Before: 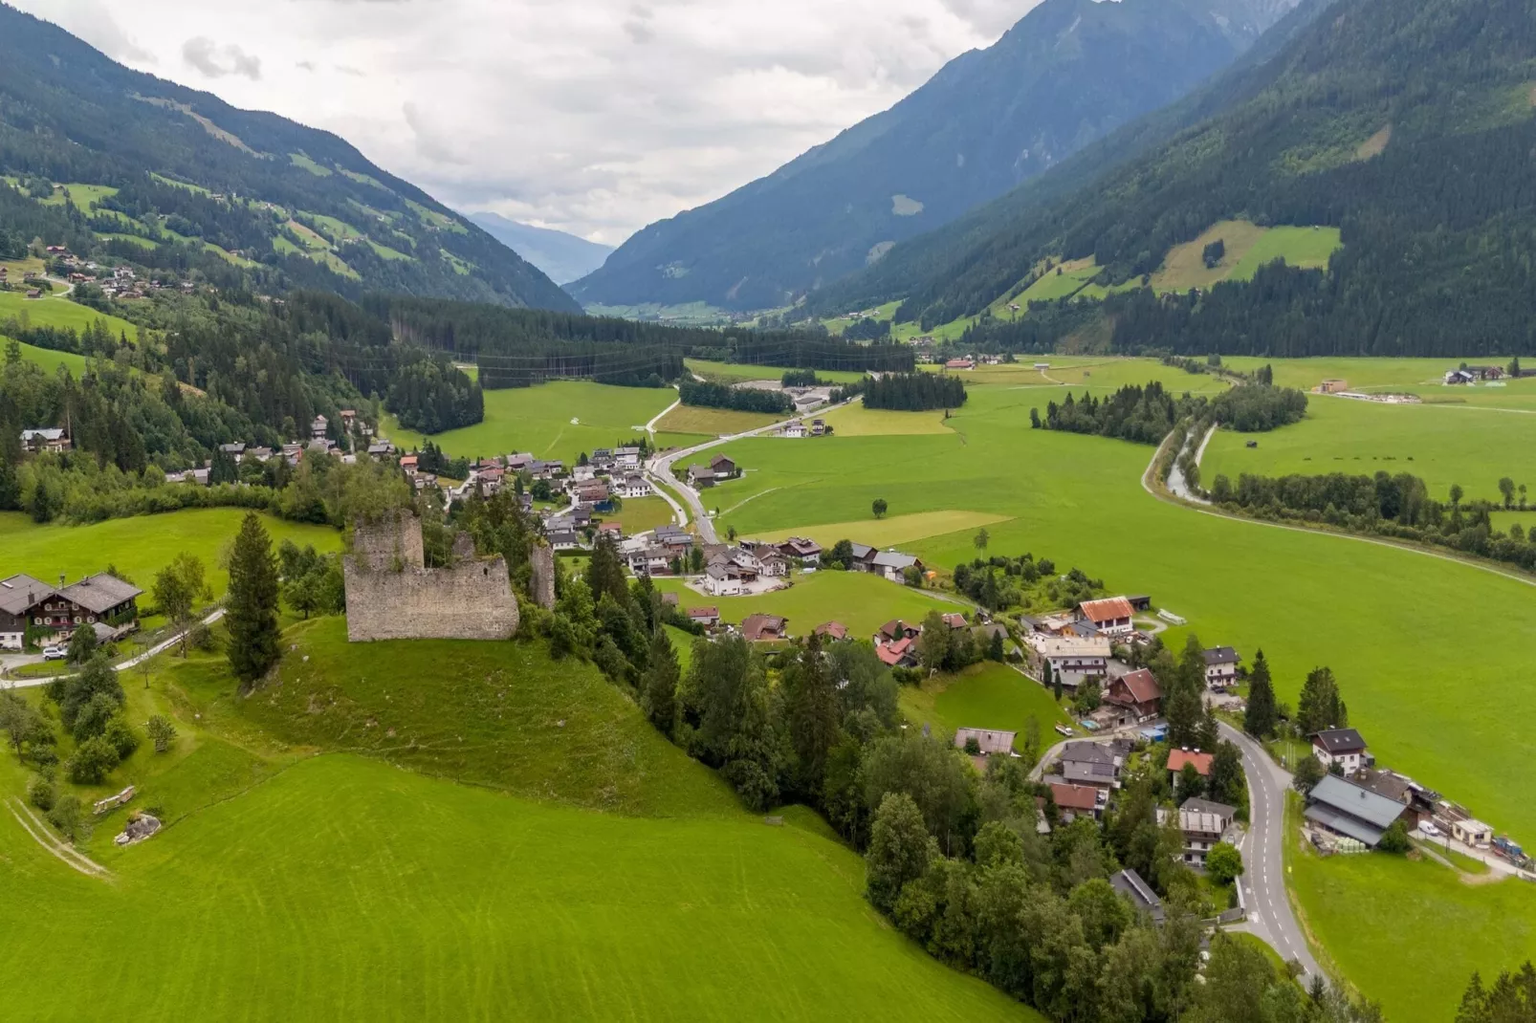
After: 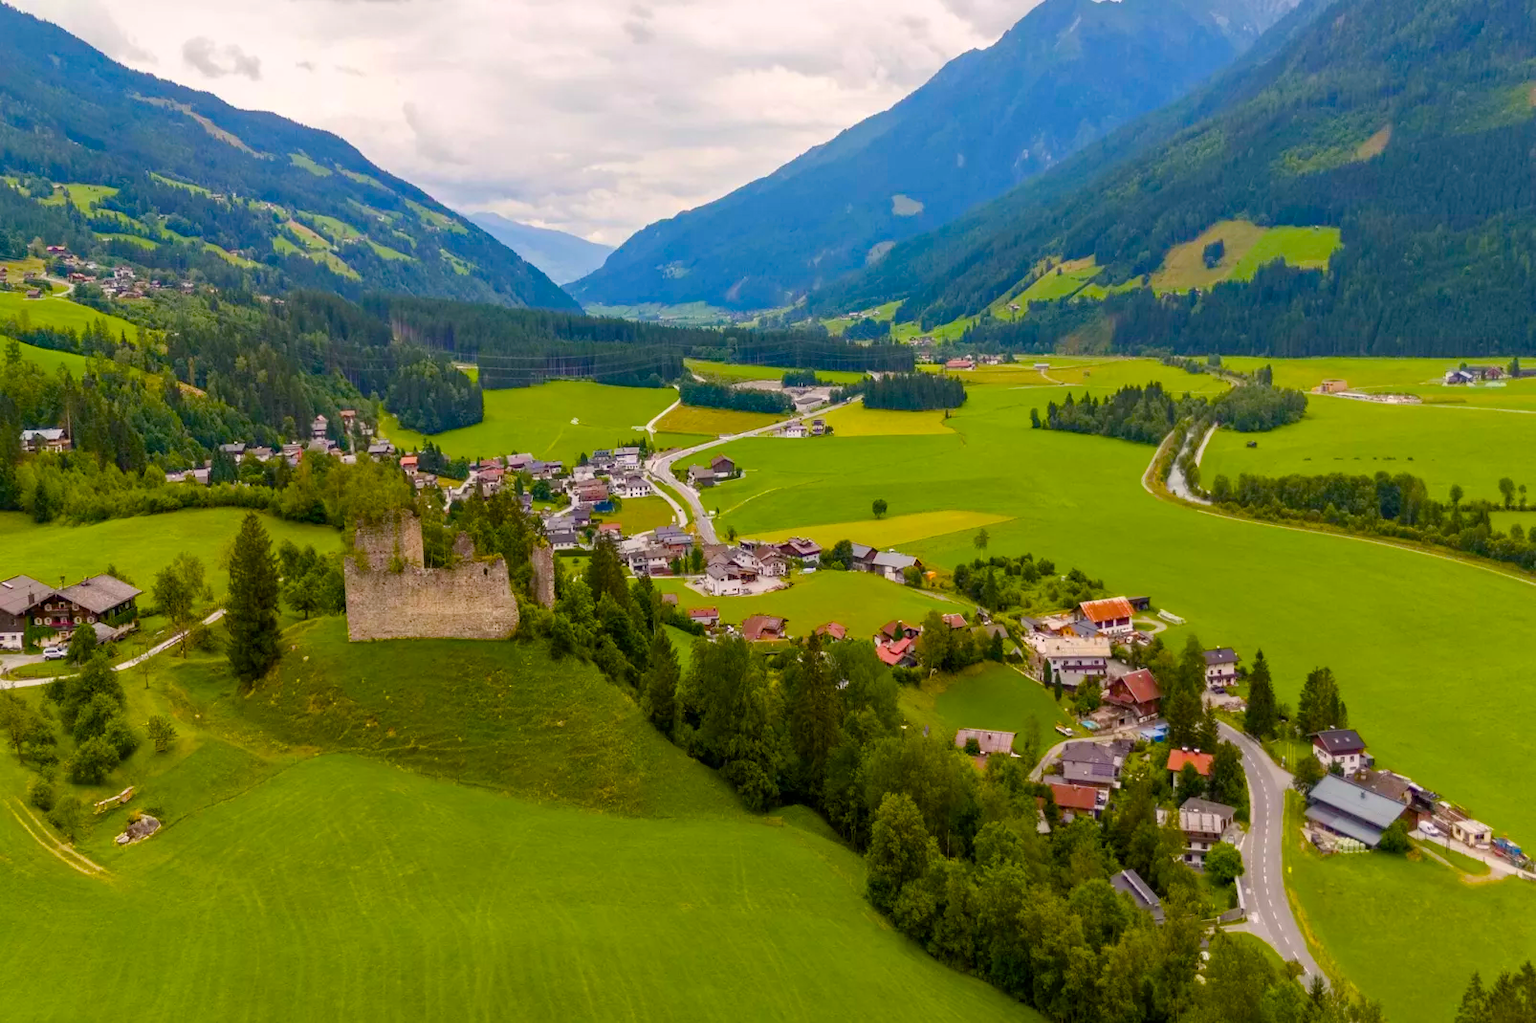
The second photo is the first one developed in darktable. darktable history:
color balance rgb: highlights gain › chroma 1.38%, highlights gain › hue 50.54°, linear chroma grading › global chroma 20.655%, perceptual saturation grading › global saturation 45.661%, perceptual saturation grading › highlights -50.252%, perceptual saturation grading › shadows 31.067%, global vibrance 39.799%
